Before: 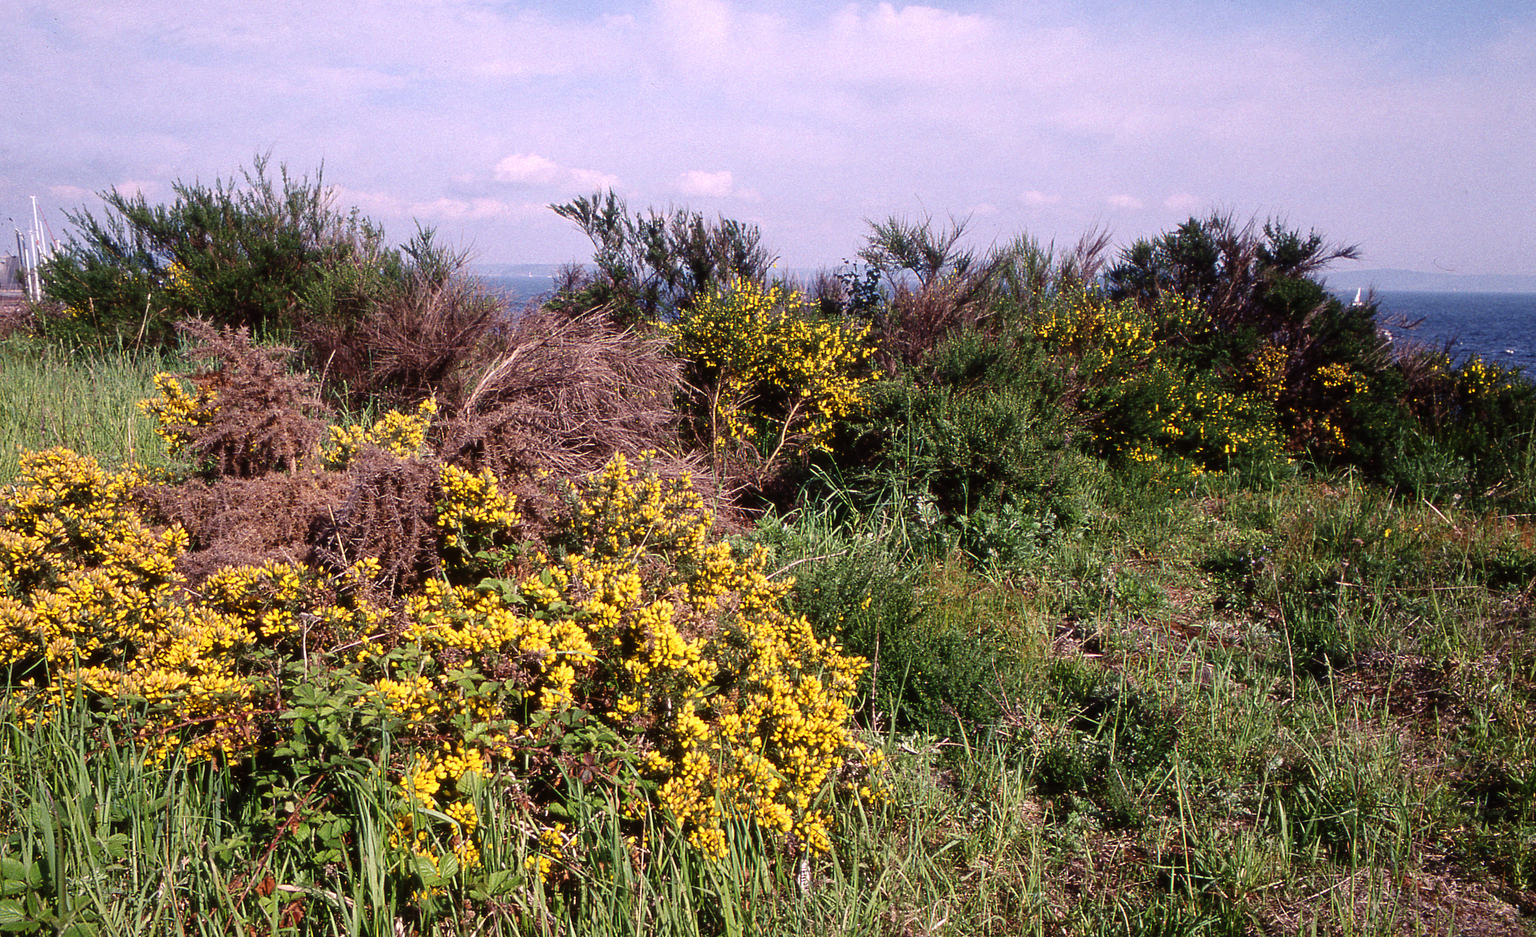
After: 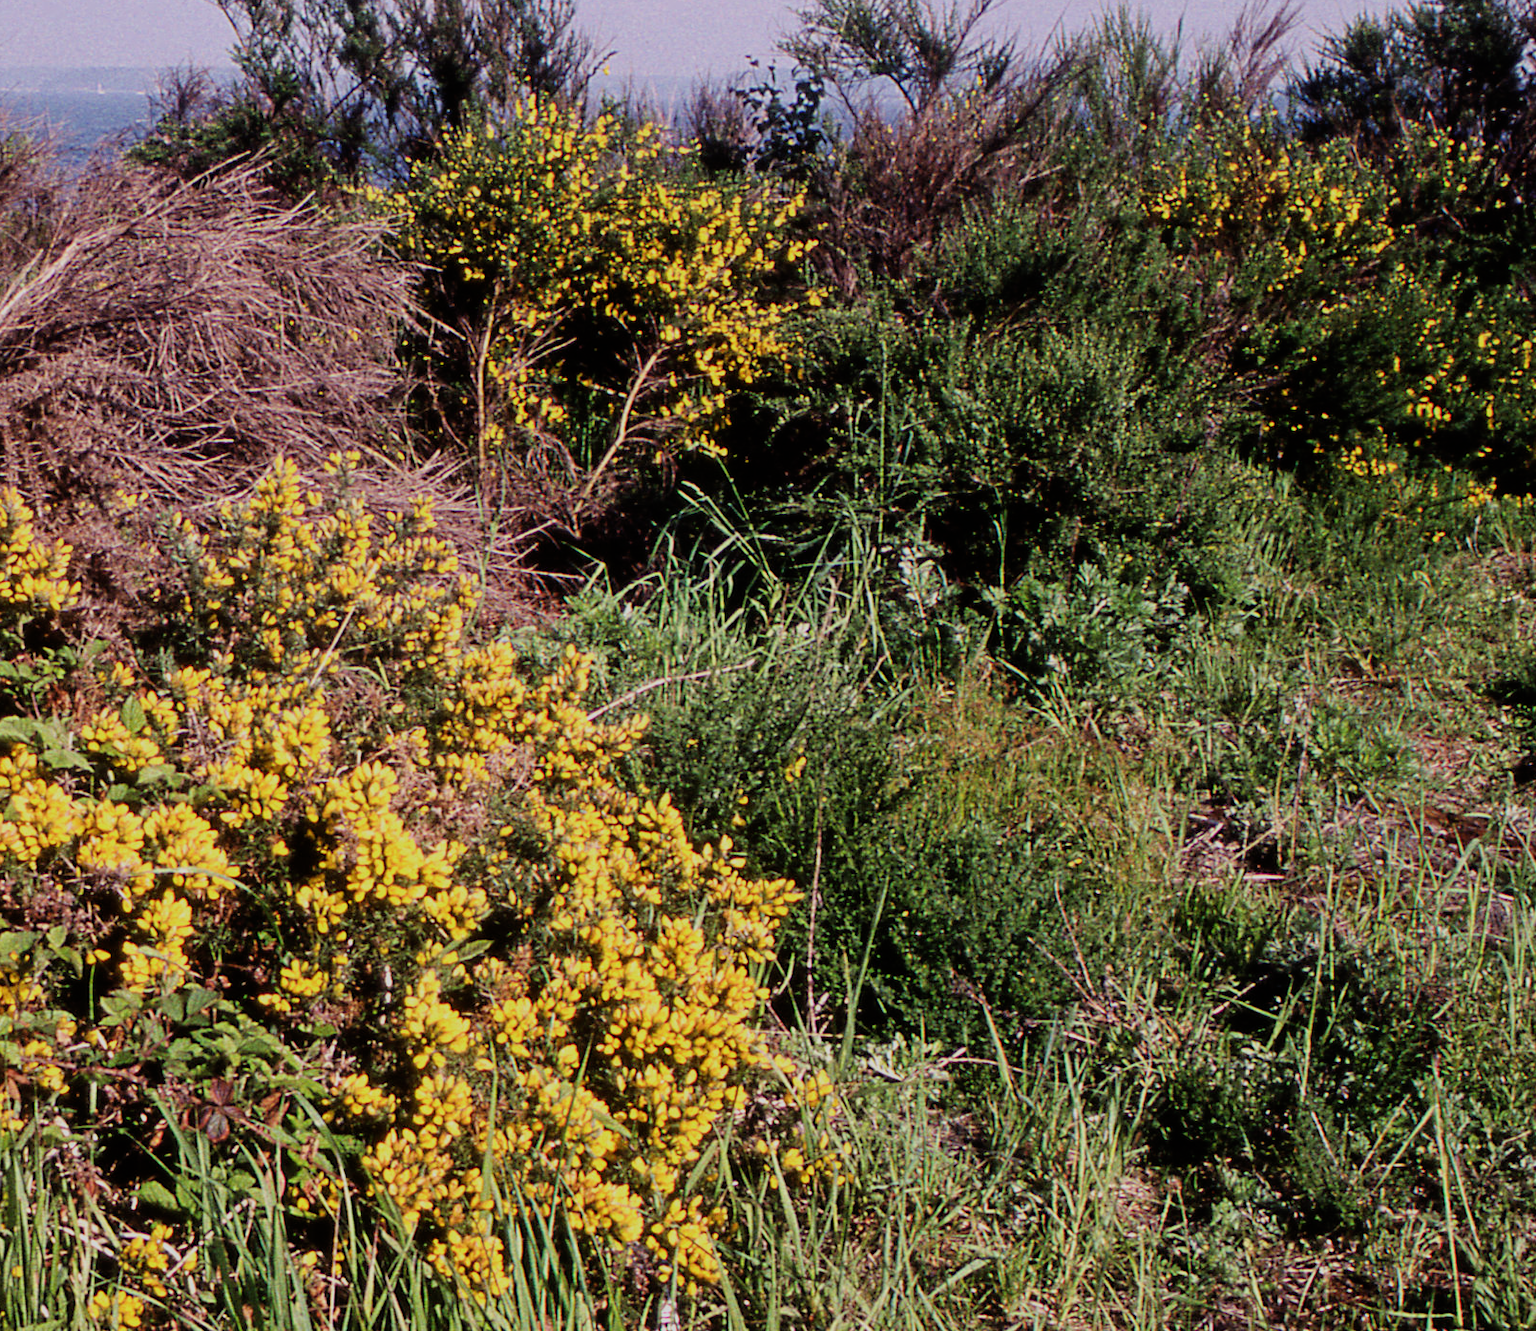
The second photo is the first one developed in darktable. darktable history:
filmic rgb: black relative exposure -7.65 EV, white relative exposure 4.56 EV, hardness 3.61
crop: left 31.375%, top 24.726%, right 20.261%, bottom 6.578%
